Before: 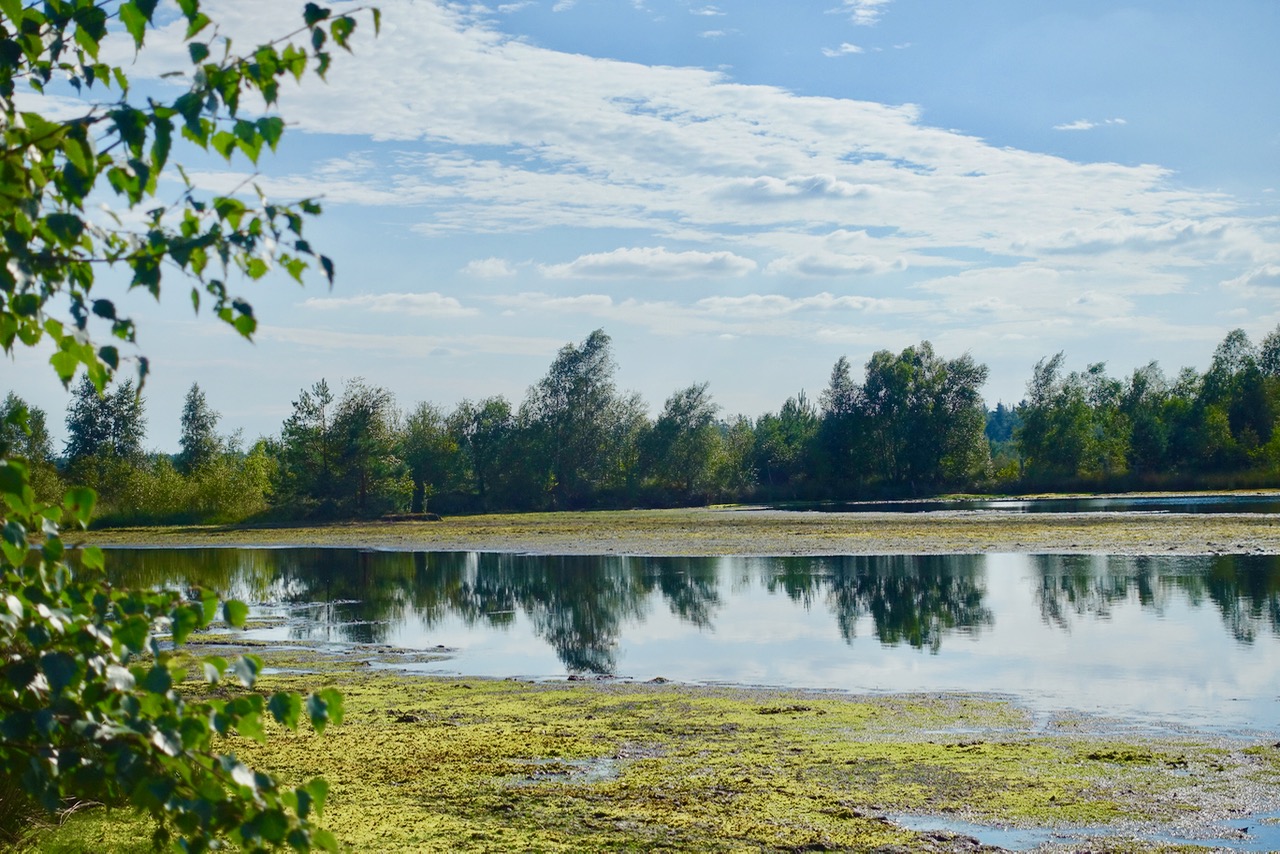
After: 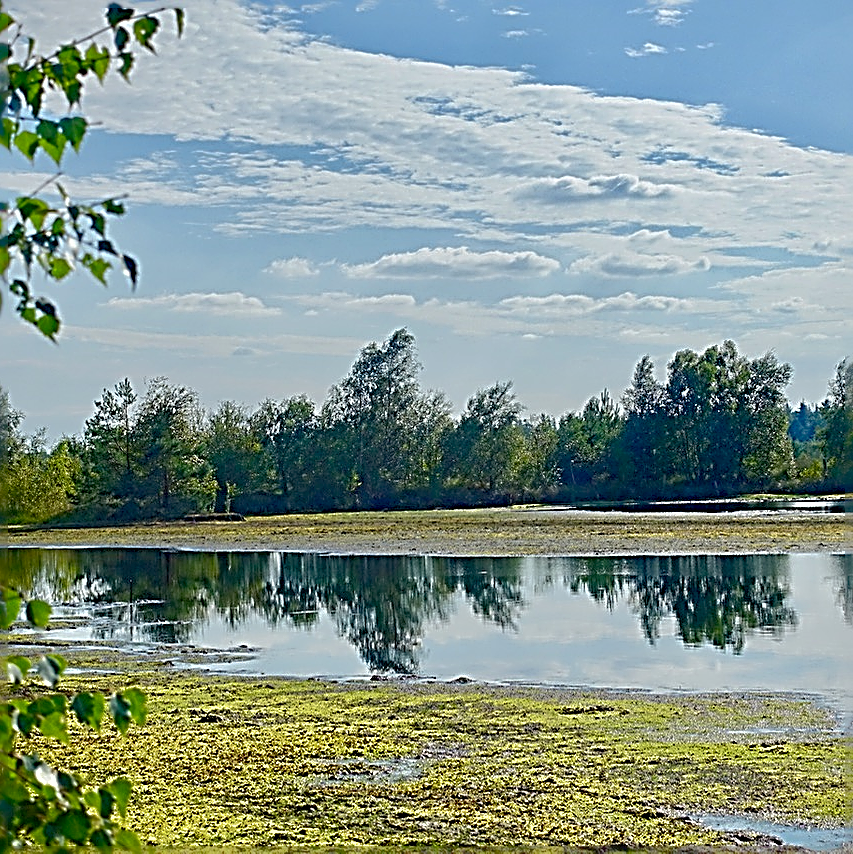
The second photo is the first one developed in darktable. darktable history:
crop: left 15.419%, right 17.914%
sharpen: radius 3.158, amount 1.731
shadows and highlights: on, module defaults
